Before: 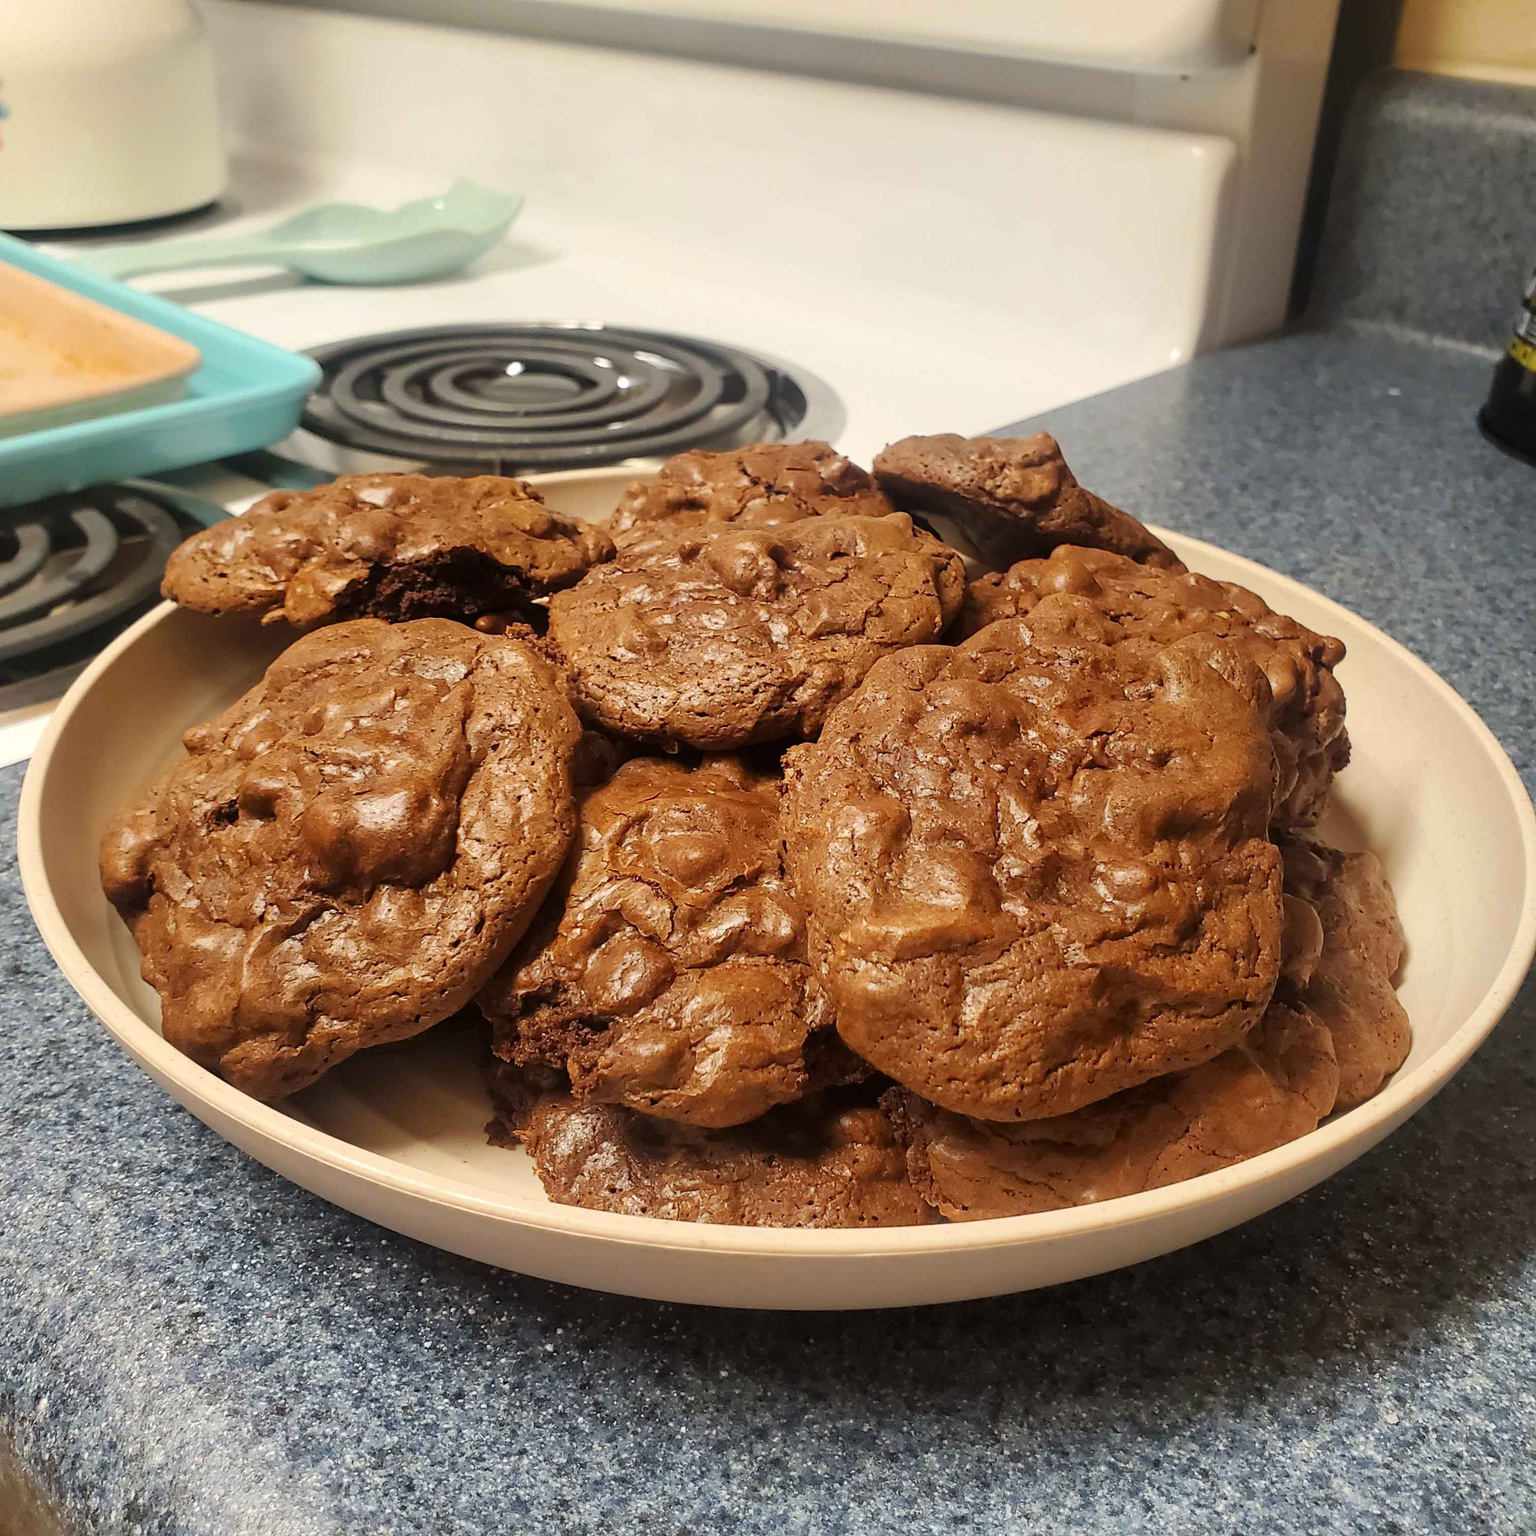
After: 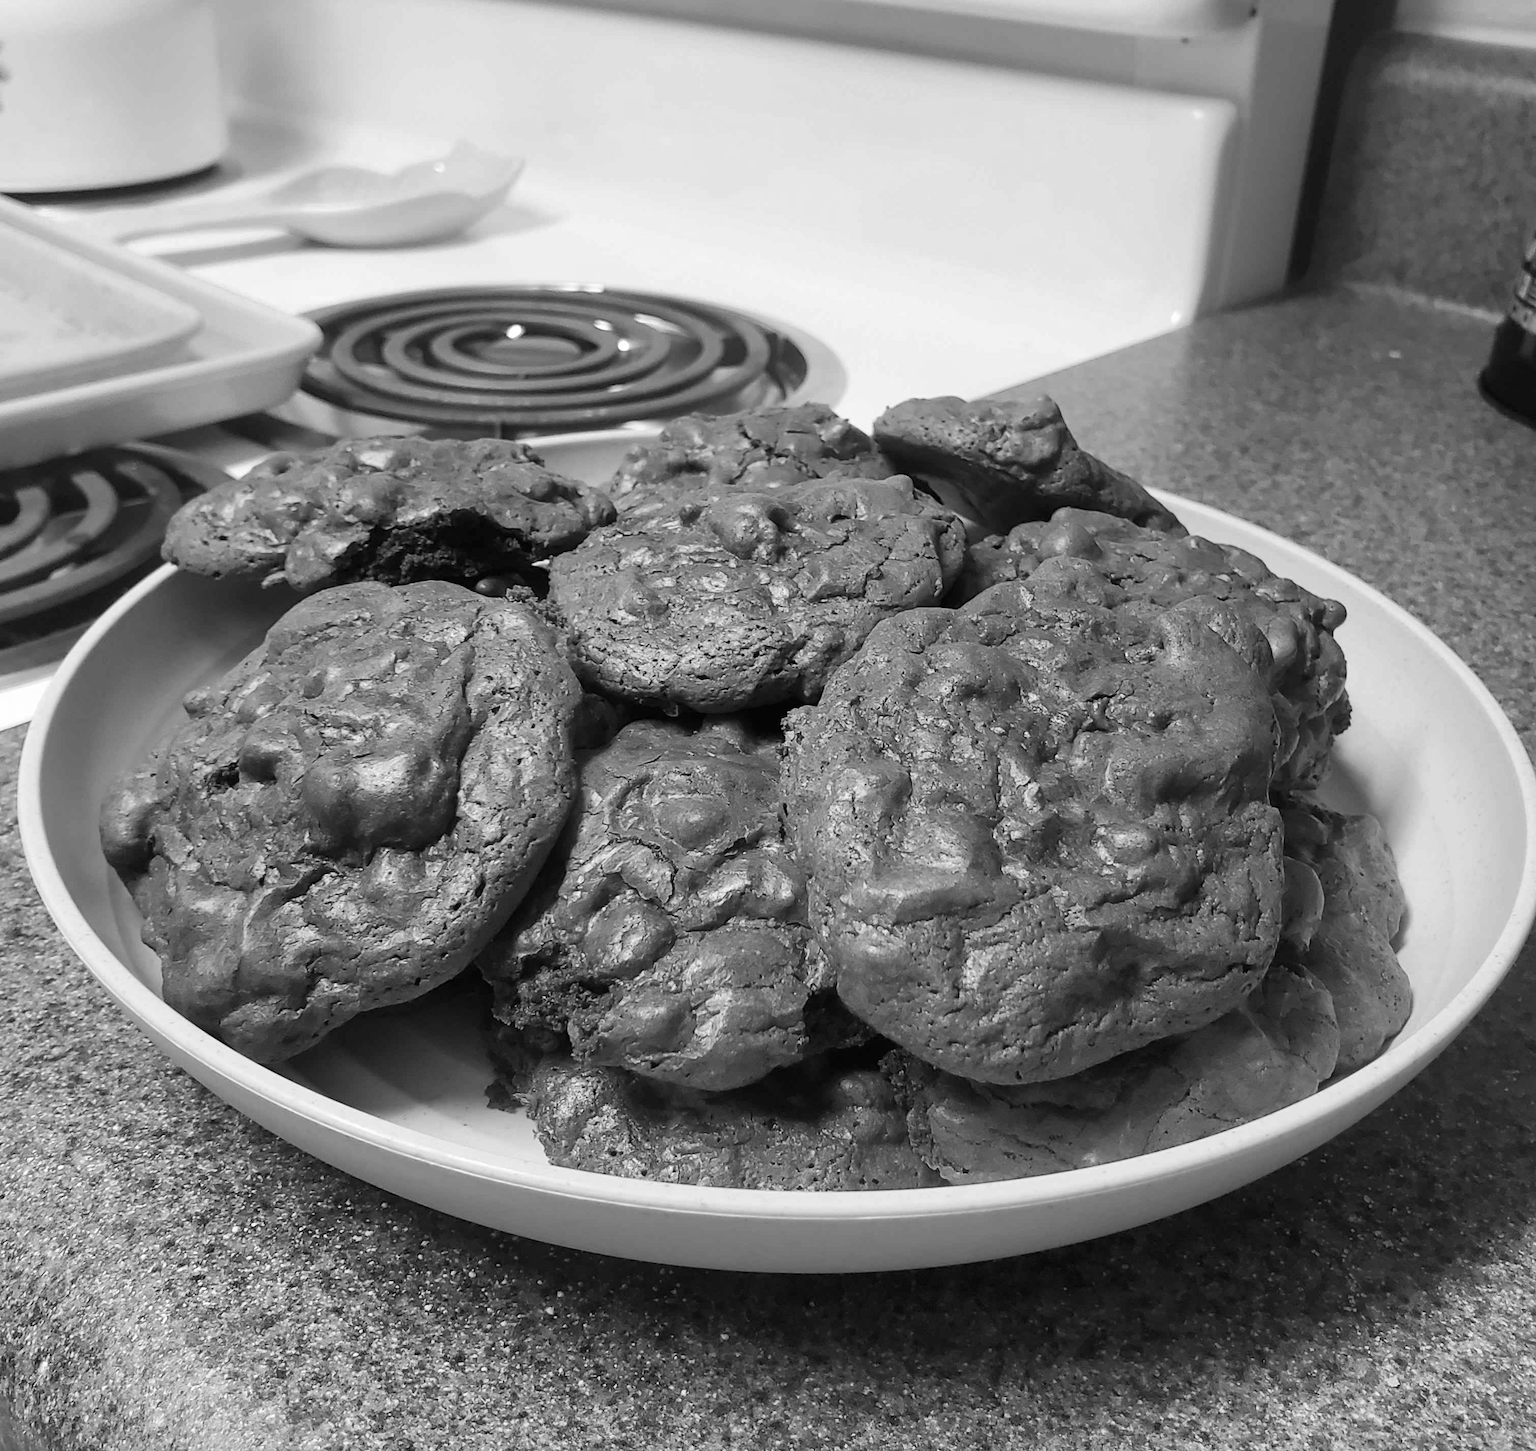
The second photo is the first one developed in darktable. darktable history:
contrast brightness saturation: saturation -1
crop and rotate: top 2.479%, bottom 3.018%
velvia: strength 75%
